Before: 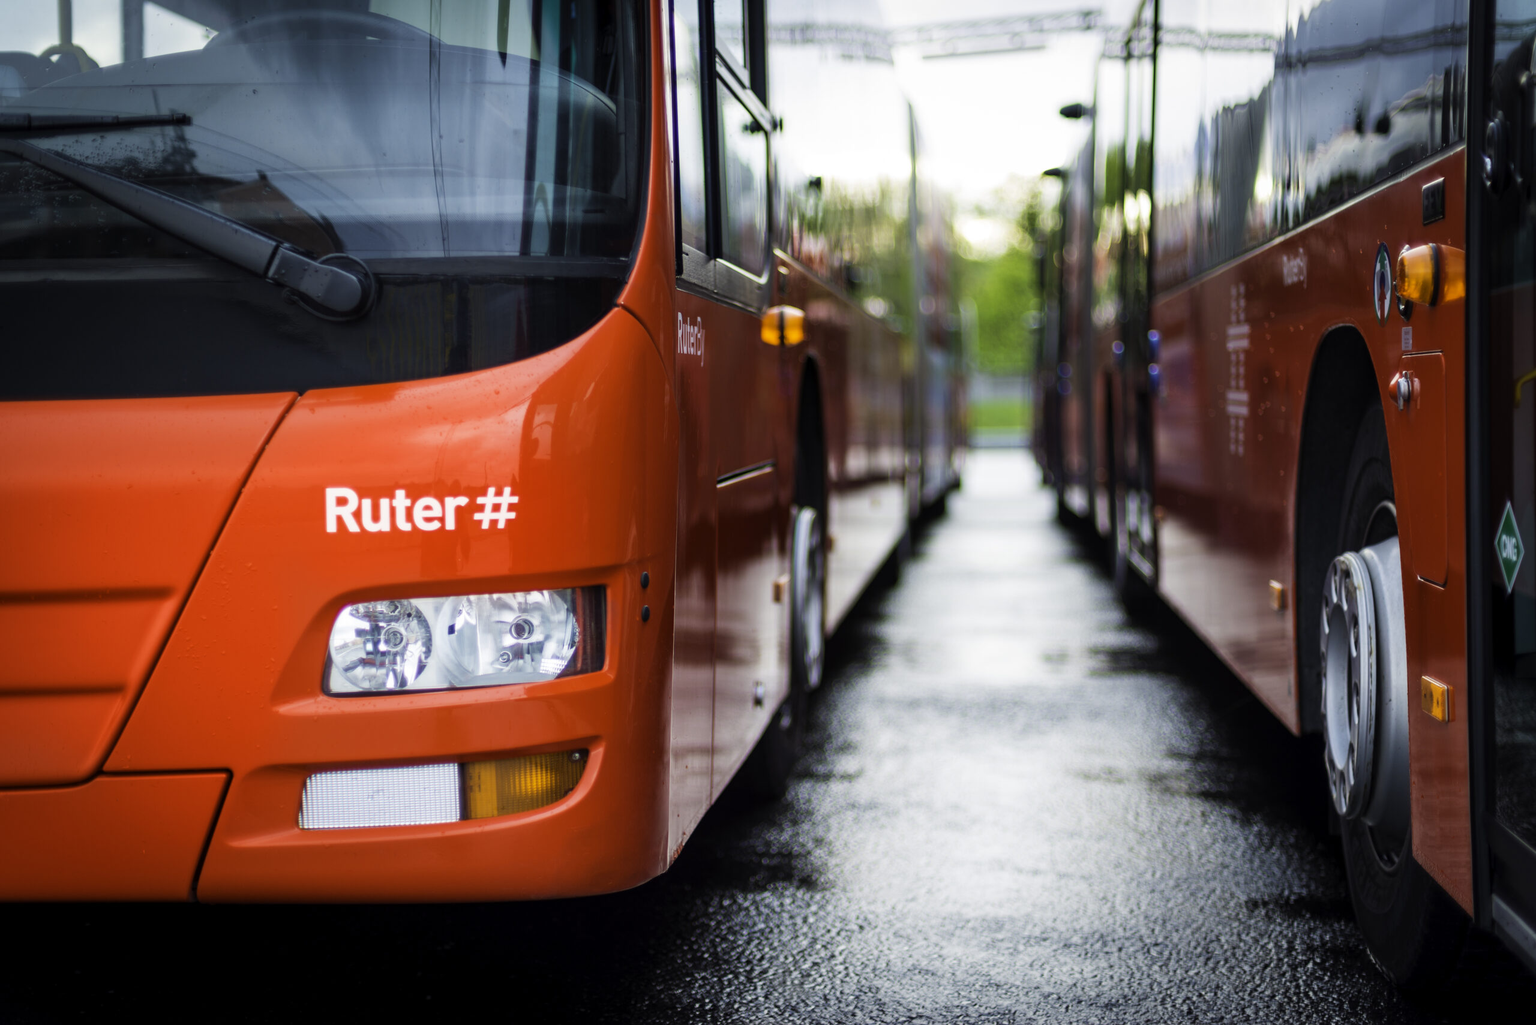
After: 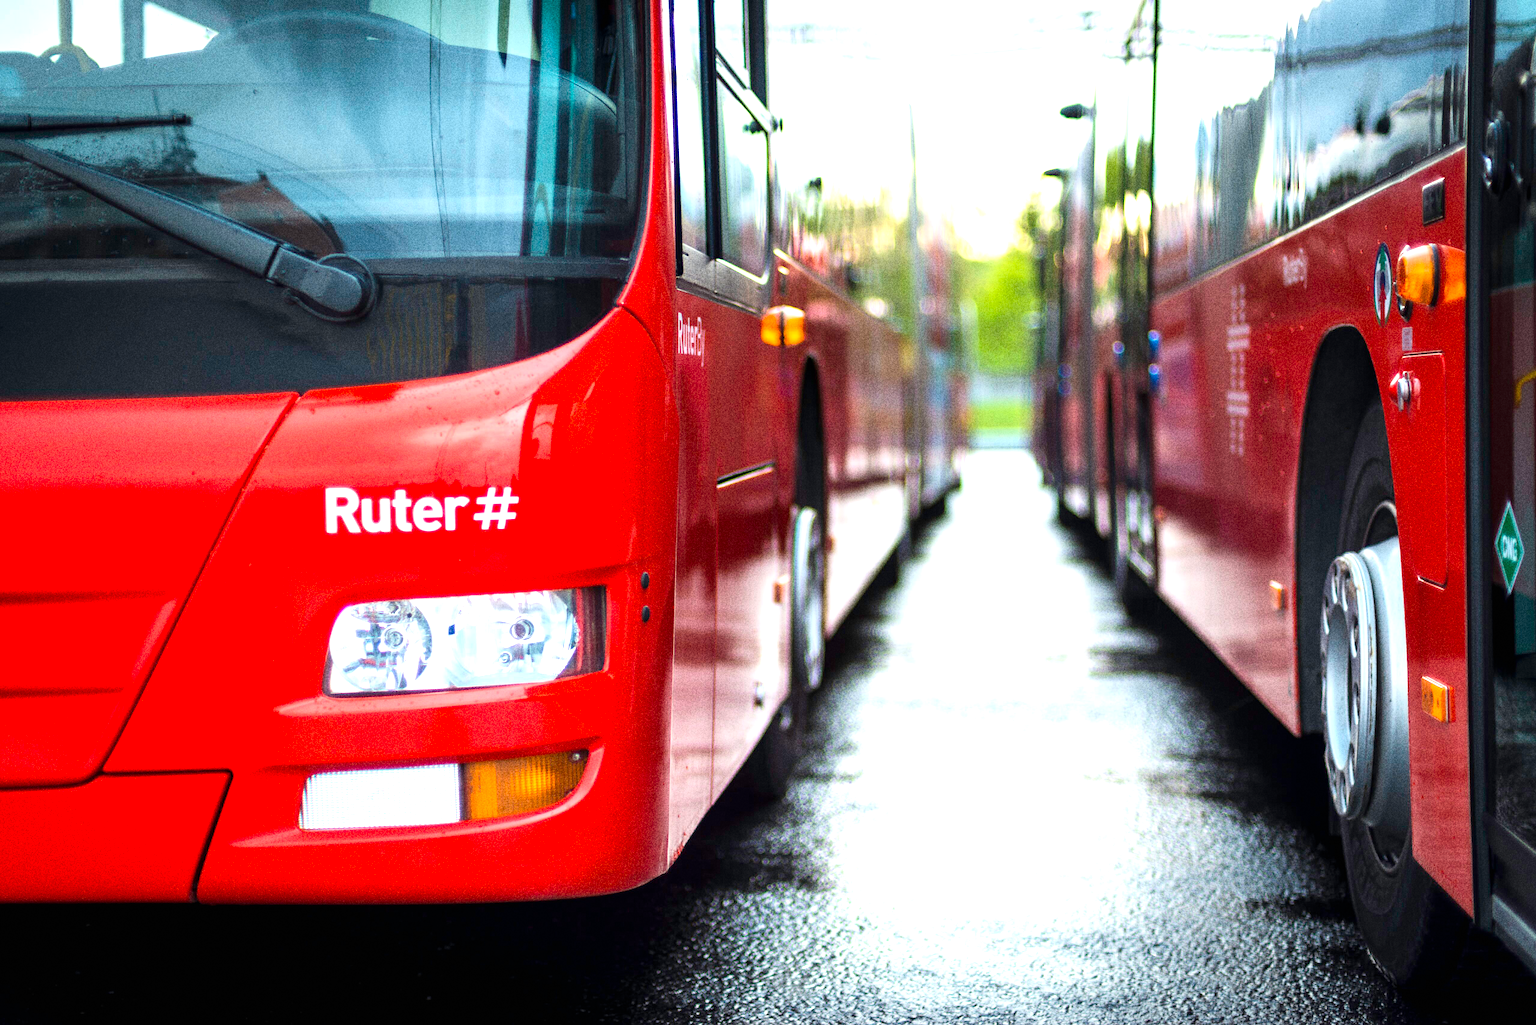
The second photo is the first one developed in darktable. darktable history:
color correction: highlights a* -0.182, highlights b* -0.124
grain: strength 49.07%
exposure: black level correction 0, exposure 0.95 EV, compensate exposure bias true, compensate highlight preservation false
contrast brightness saturation: saturation -0.05
